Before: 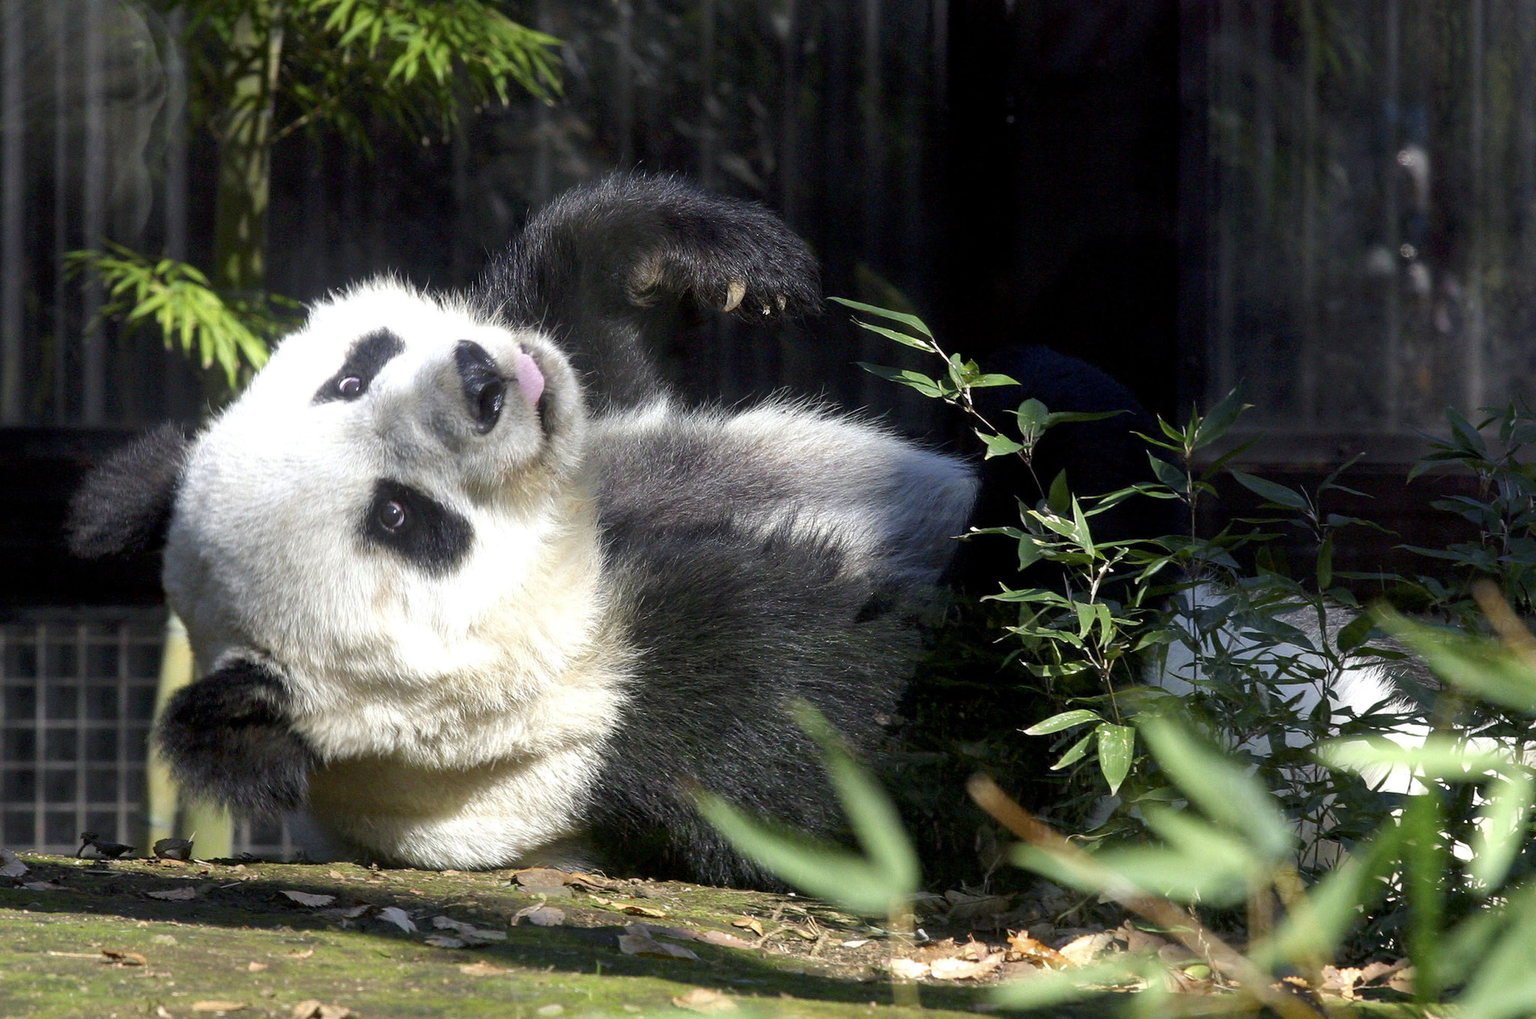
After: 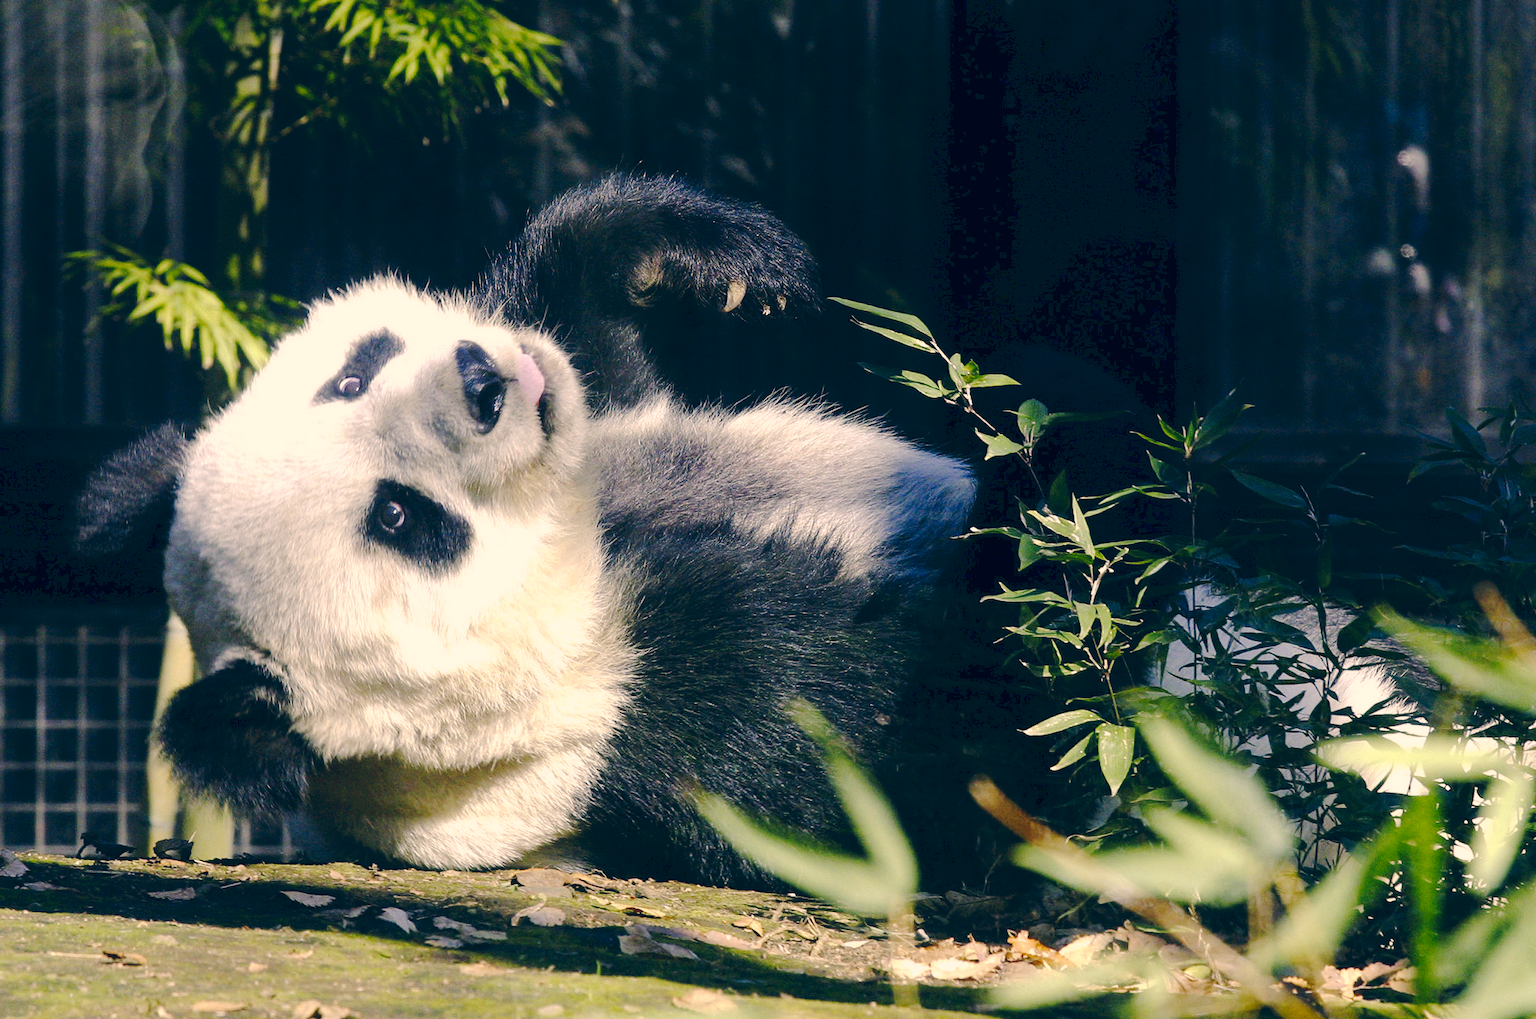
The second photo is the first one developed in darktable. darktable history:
color correction: highlights a* 10.32, highlights b* 14.66, shadows a* -9.59, shadows b* -15.02
tone curve: curves: ch0 [(0, 0) (0.003, 0.057) (0.011, 0.061) (0.025, 0.065) (0.044, 0.075) (0.069, 0.082) (0.1, 0.09) (0.136, 0.102) (0.177, 0.145) (0.224, 0.195) (0.277, 0.27) (0.335, 0.374) (0.399, 0.486) (0.468, 0.578) (0.543, 0.652) (0.623, 0.717) (0.709, 0.778) (0.801, 0.837) (0.898, 0.909) (1, 1)], preserve colors none
